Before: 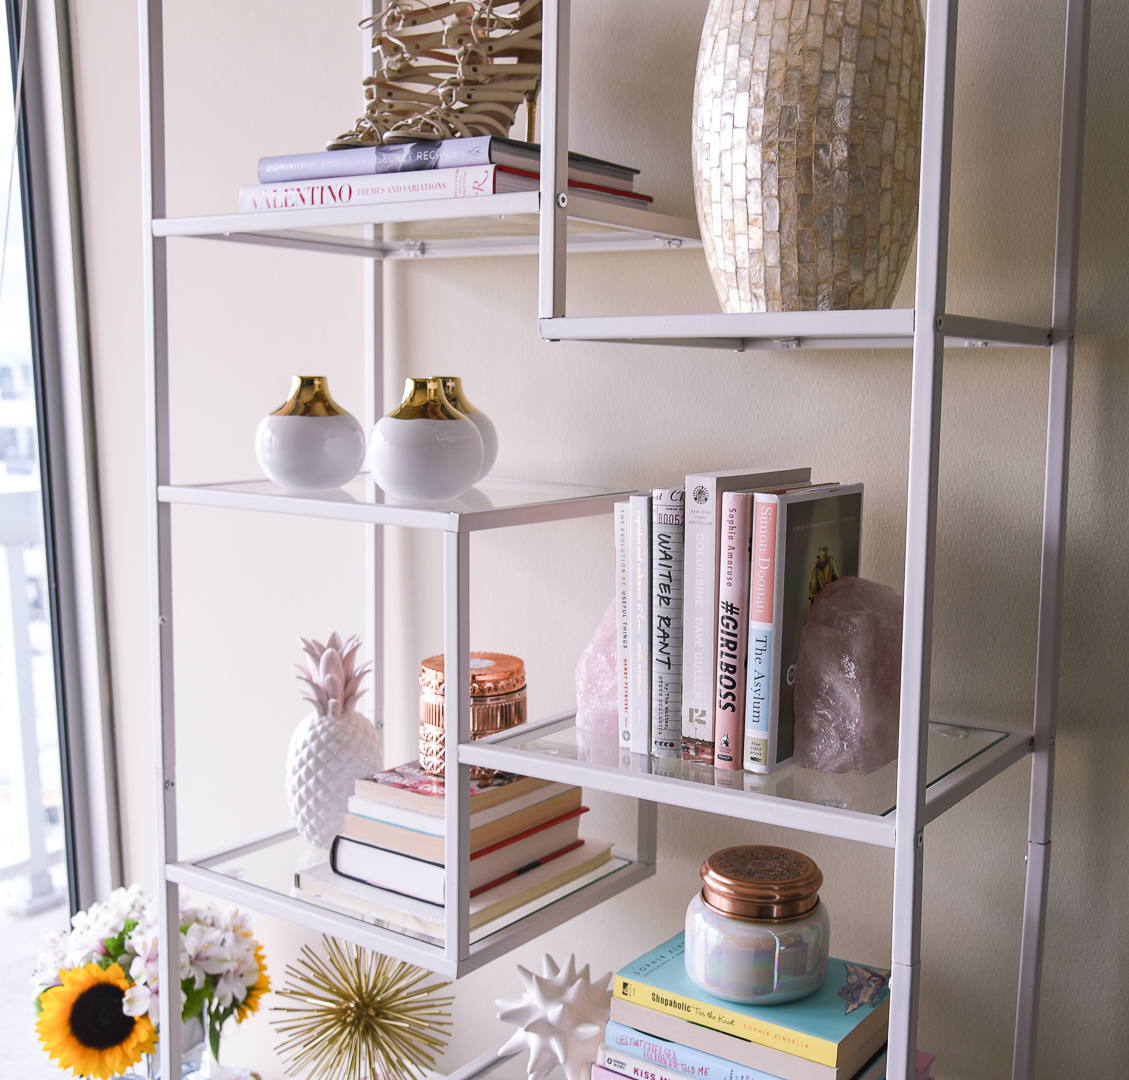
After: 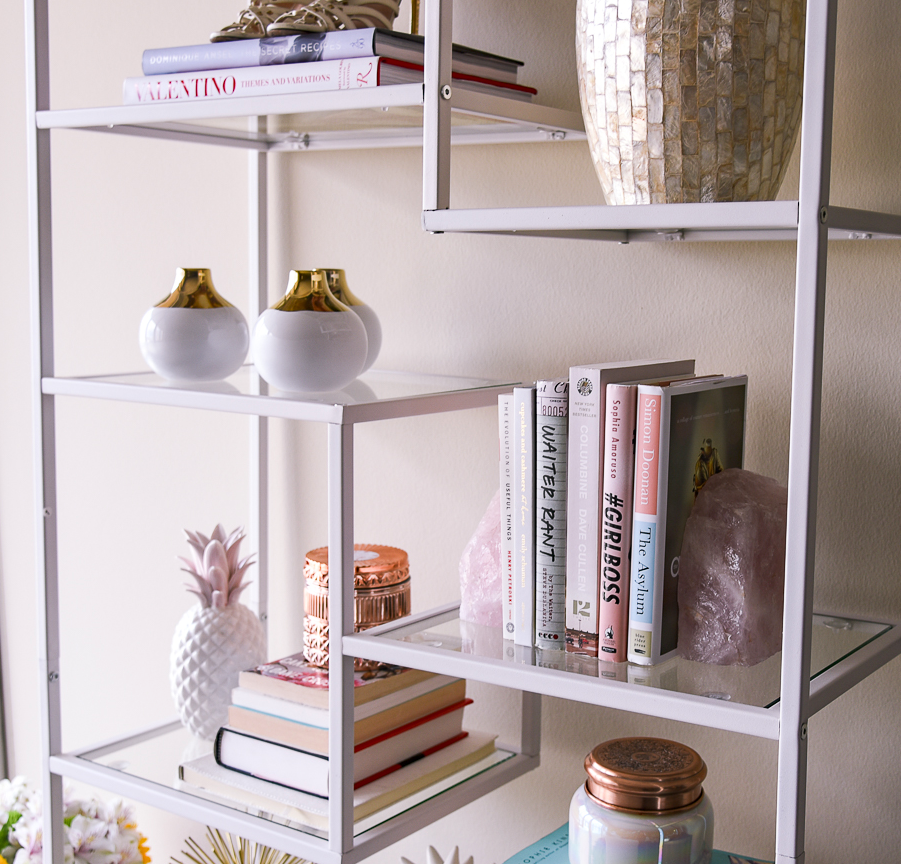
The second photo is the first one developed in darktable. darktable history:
haze removal: adaptive false
contrast brightness saturation: contrast 0.077, saturation 0.016
crop and rotate: left 10.33%, top 10.041%, right 9.833%, bottom 9.895%
